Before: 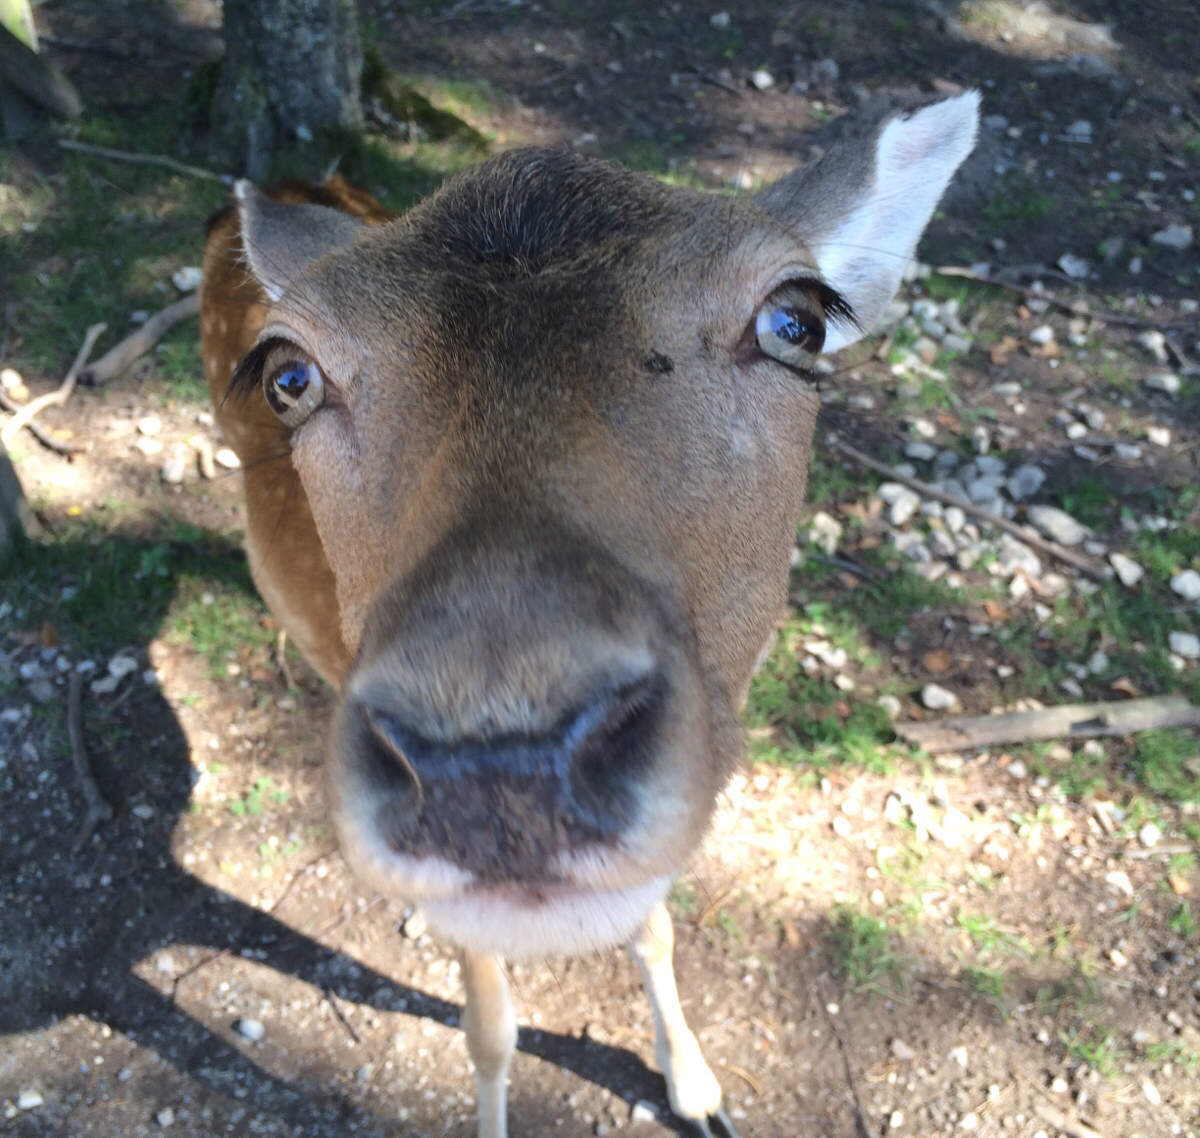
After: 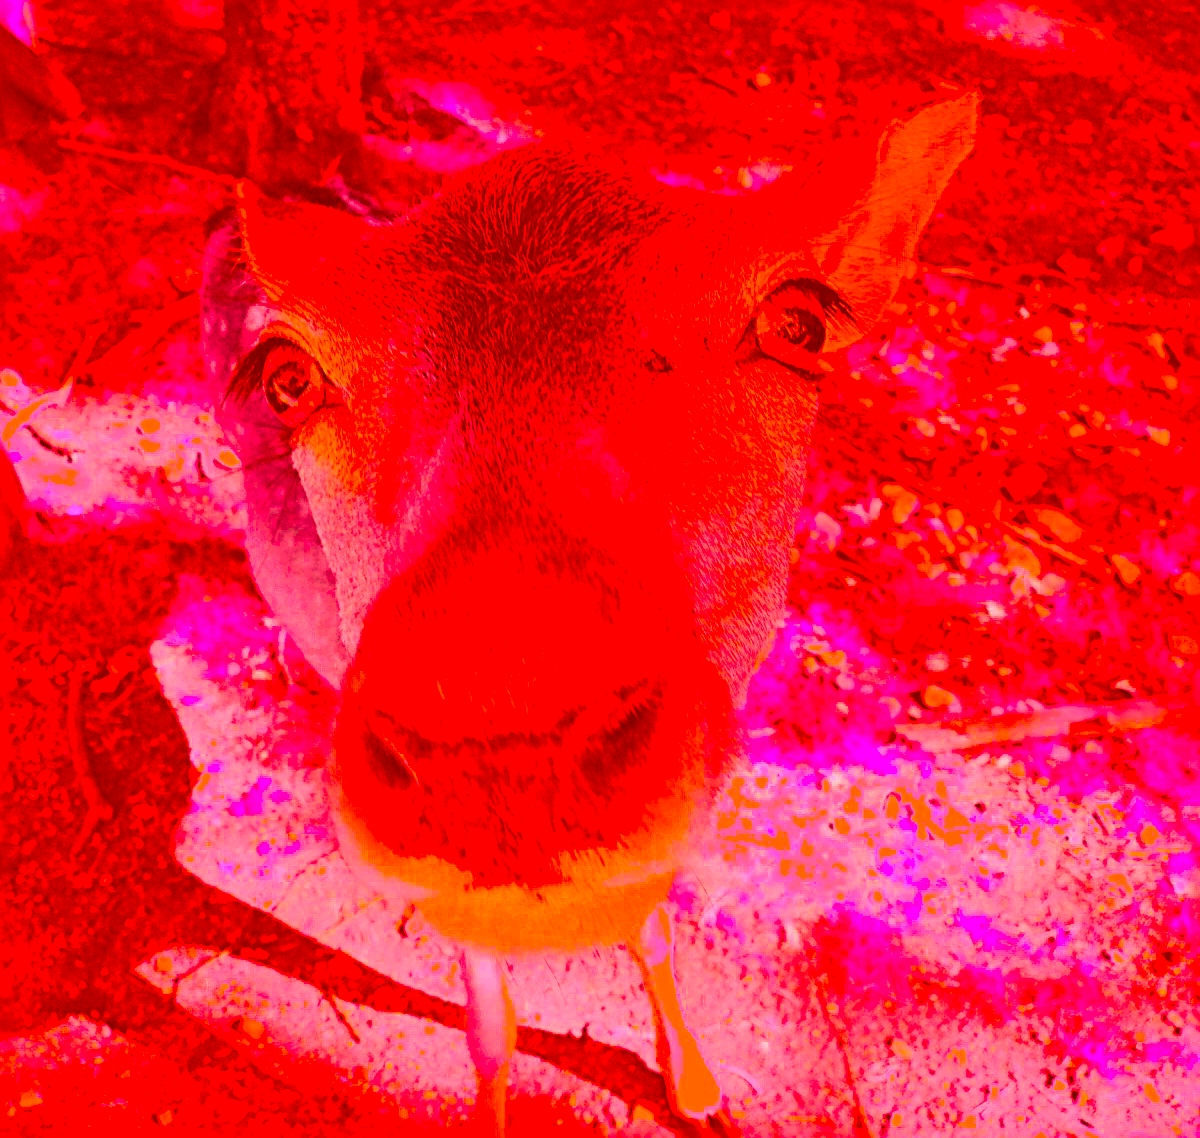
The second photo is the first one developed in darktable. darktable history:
levels: levels [0, 0.478, 1]
sharpen: radius 3.654, amount 0.924
exposure: black level correction 0.001, exposure 0.499 EV, compensate highlight preservation false
tone curve: curves: ch0 [(0, 0.026) (0.058, 0.036) (0.246, 0.214) (0.437, 0.498) (0.55, 0.644) (0.657, 0.767) (0.822, 0.9) (1, 0.961)]; ch1 [(0, 0) (0.346, 0.307) (0.408, 0.369) (0.453, 0.457) (0.476, 0.489) (0.502, 0.498) (0.521, 0.515) (0.537, 0.531) (0.612, 0.641) (0.676, 0.728) (1, 1)]; ch2 [(0, 0) (0.346, 0.34) (0.434, 0.46) (0.485, 0.494) (0.5, 0.494) (0.511, 0.508) (0.537, 0.564) (0.579, 0.599) (0.663, 0.67) (1, 1)], color space Lab, independent channels
color correction: highlights a* -39.41, highlights b* -39.64, shadows a* -39.29, shadows b* -39.21, saturation -2.99
